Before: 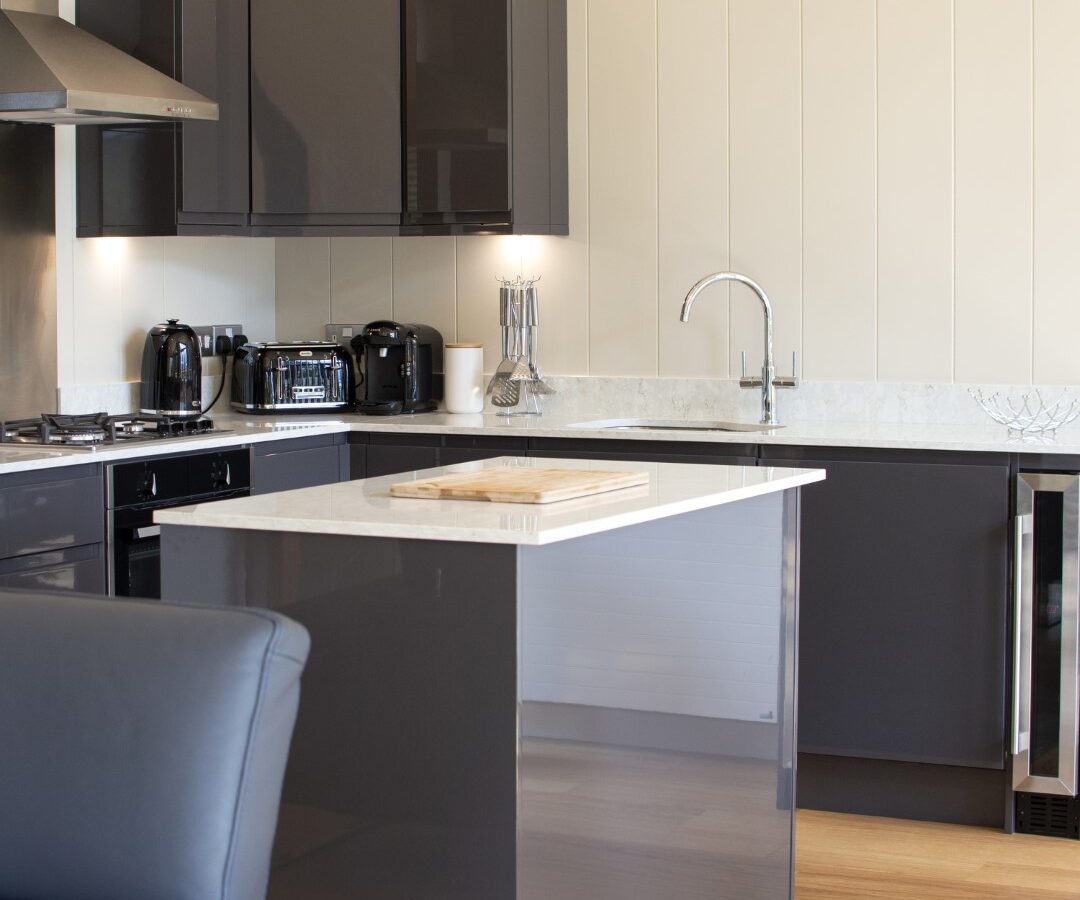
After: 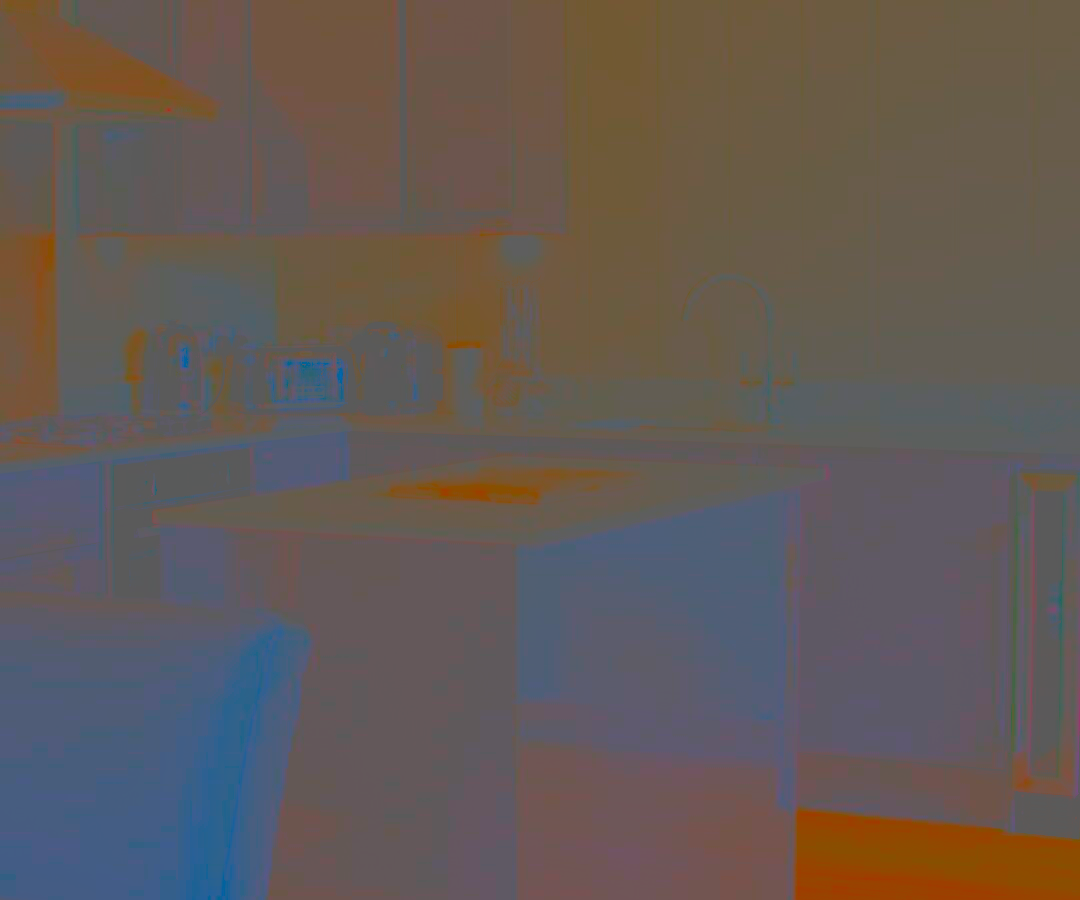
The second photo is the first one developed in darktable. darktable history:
filmic rgb: black relative exposure -7.65 EV, white relative exposure 4.56 EV, hardness 3.61
contrast brightness saturation: contrast -0.979, brightness -0.176, saturation 0.744
color balance rgb: perceptual saturation grading › global saturation 10.008%, global vibrance 14.249%
